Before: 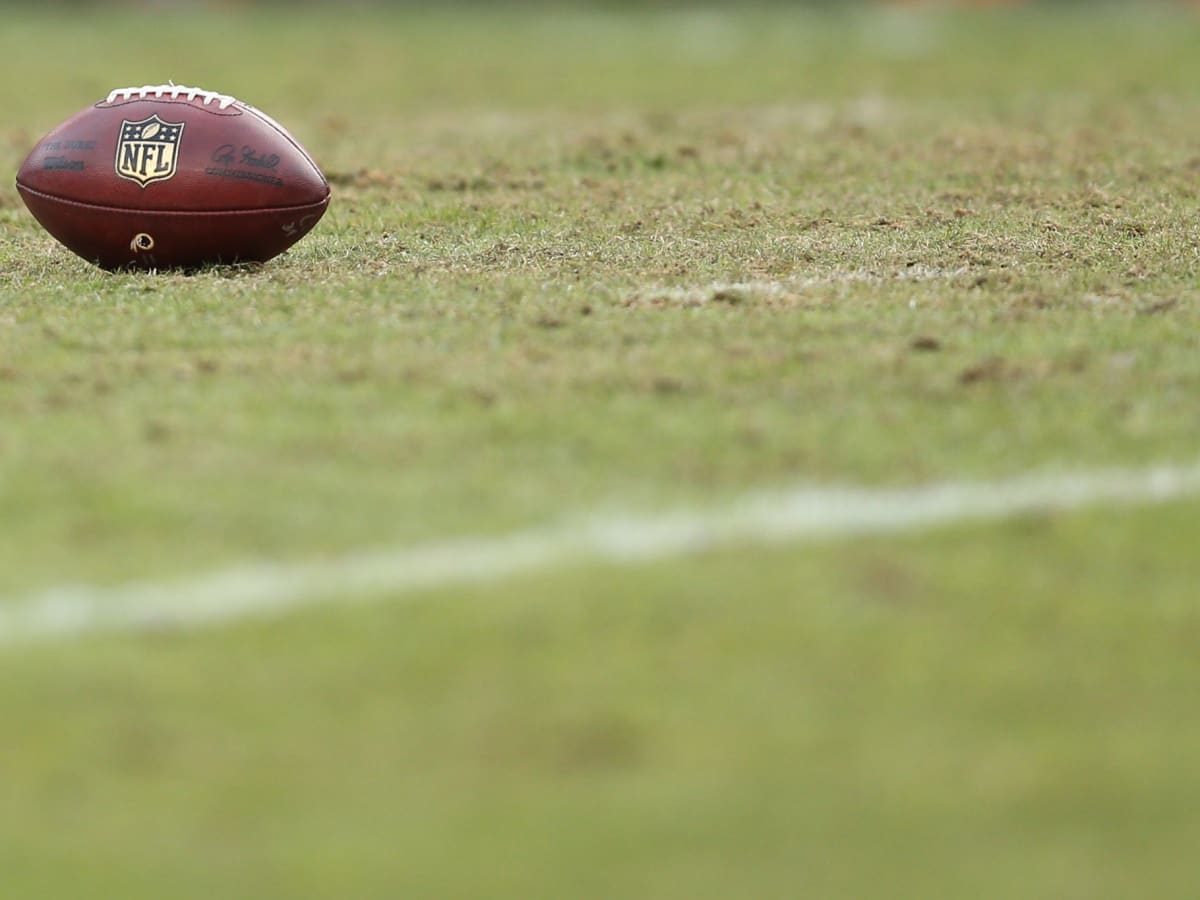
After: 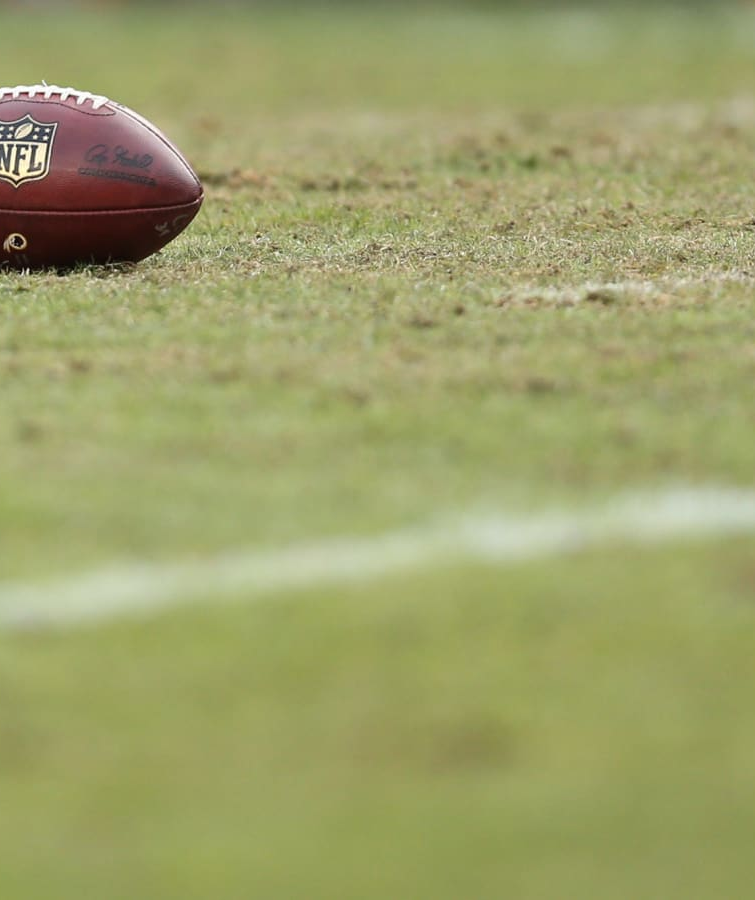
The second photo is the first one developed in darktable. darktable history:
crop: left 10.624%, right 26.452%
